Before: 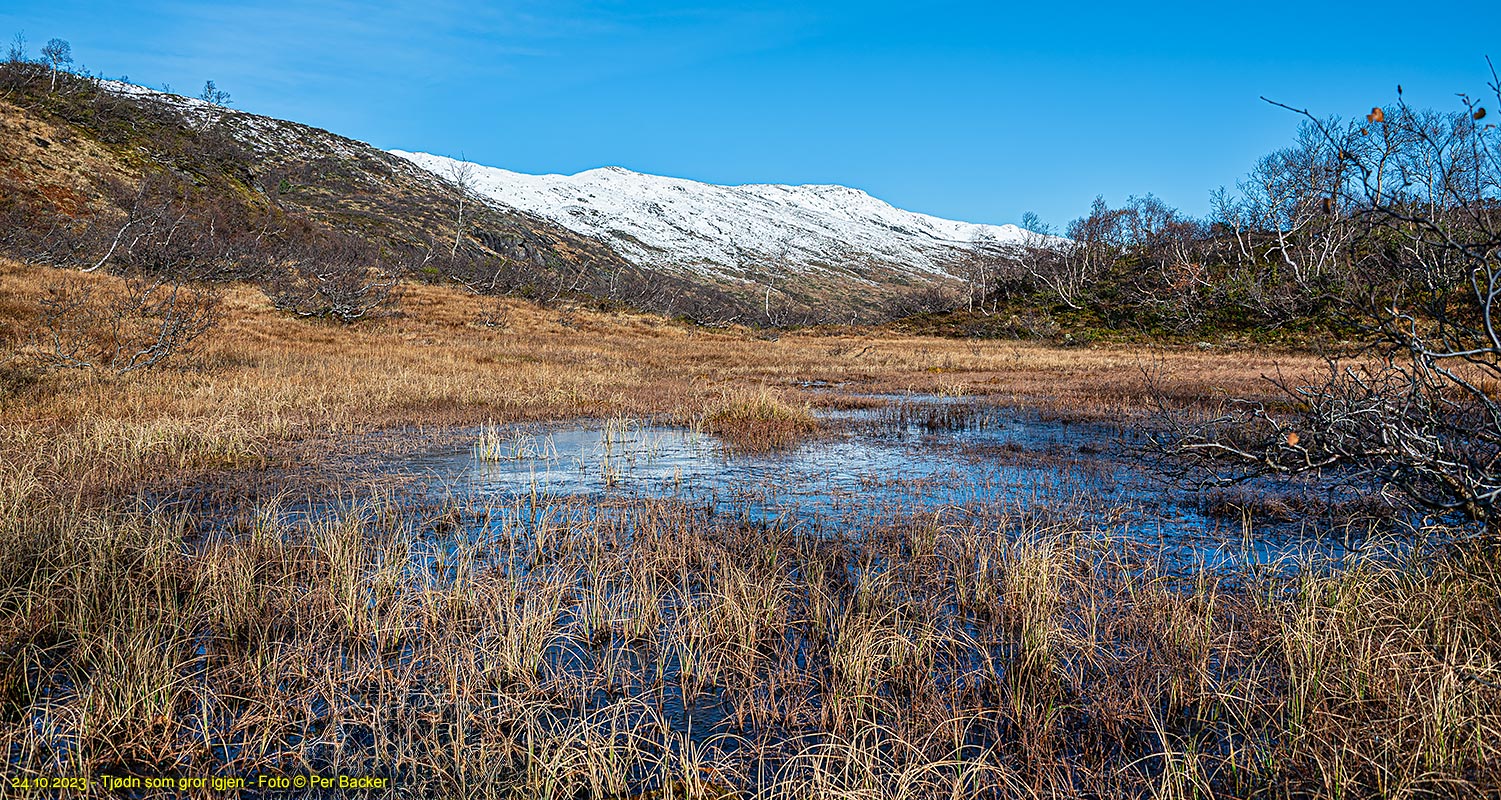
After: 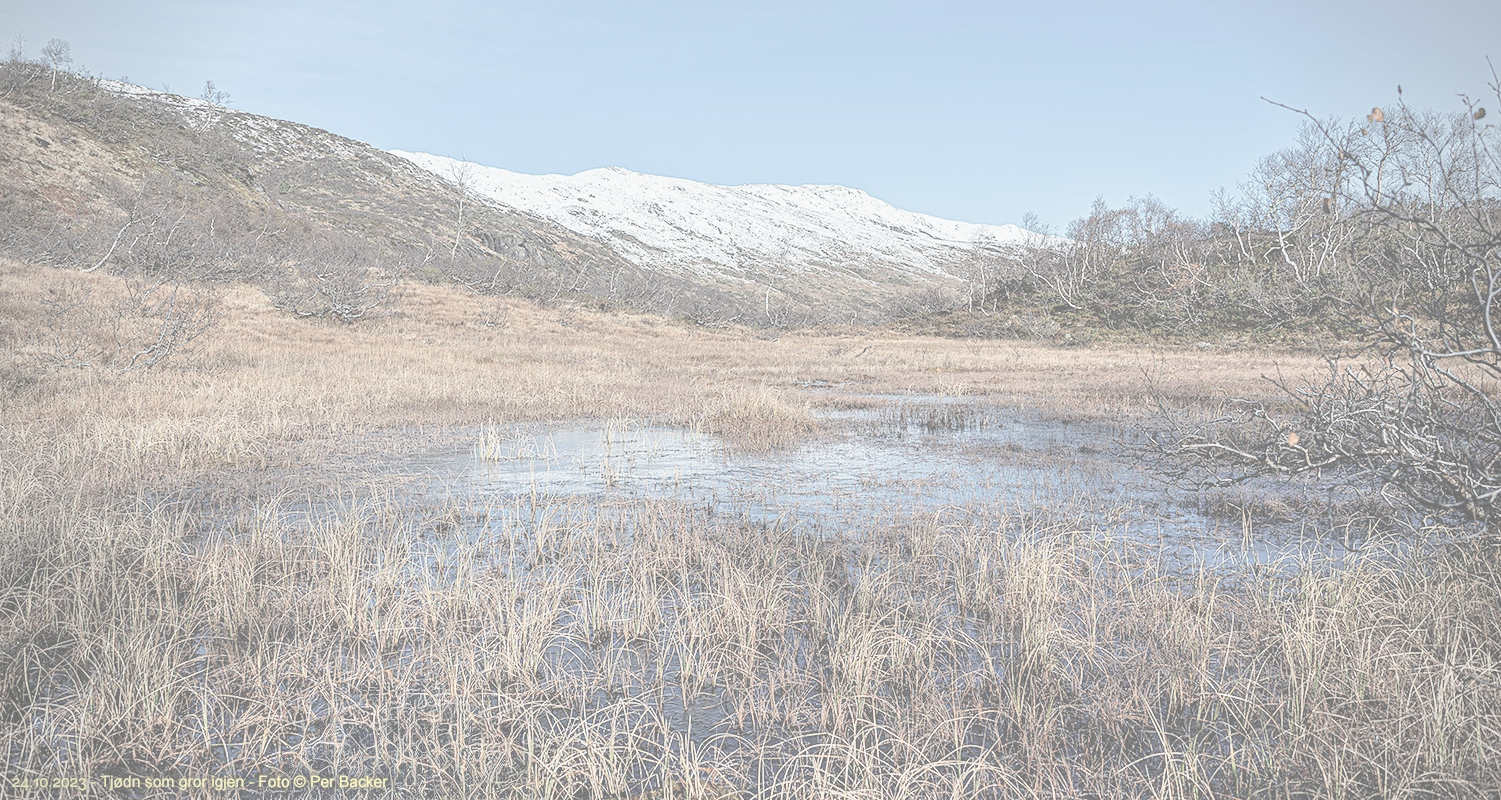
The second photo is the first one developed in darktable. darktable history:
exposure: black level correction 0, exposure 0.697 EV, compensate highlight preservation false
vignetting: brightness -0.274
contrast brightness saturation: contrast -0.332, brightness 0.749, saturation -0.762
levels: levels [0, 0.499, 1]
